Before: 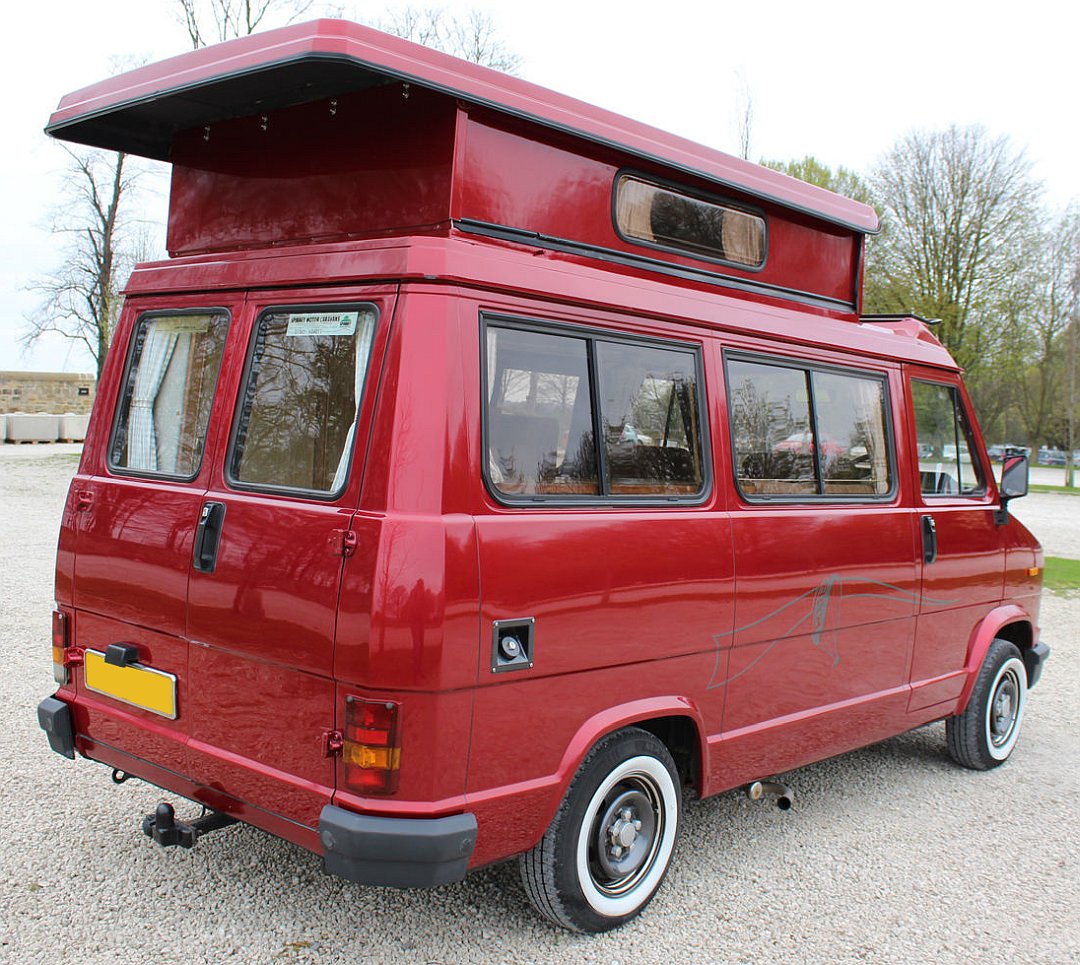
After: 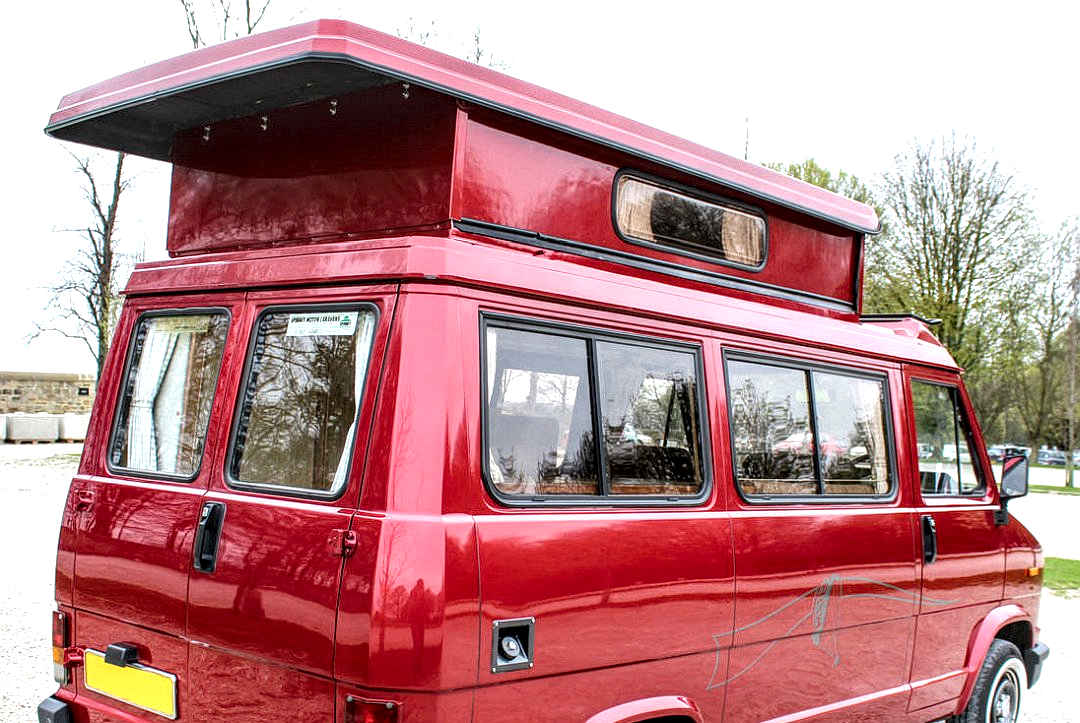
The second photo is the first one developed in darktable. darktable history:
crop: bottom 24.991%
exposure: exposure 0.603 EV, compensate exposure bias true, compensate highlight preservation false
tone equalizer: smoothing diameter 2.07%, edges refinement/feathering 23.66, mask exposure compensation -1.57 EV, filter diffusion 5
local contrast: highlights 18%, detail 186%
